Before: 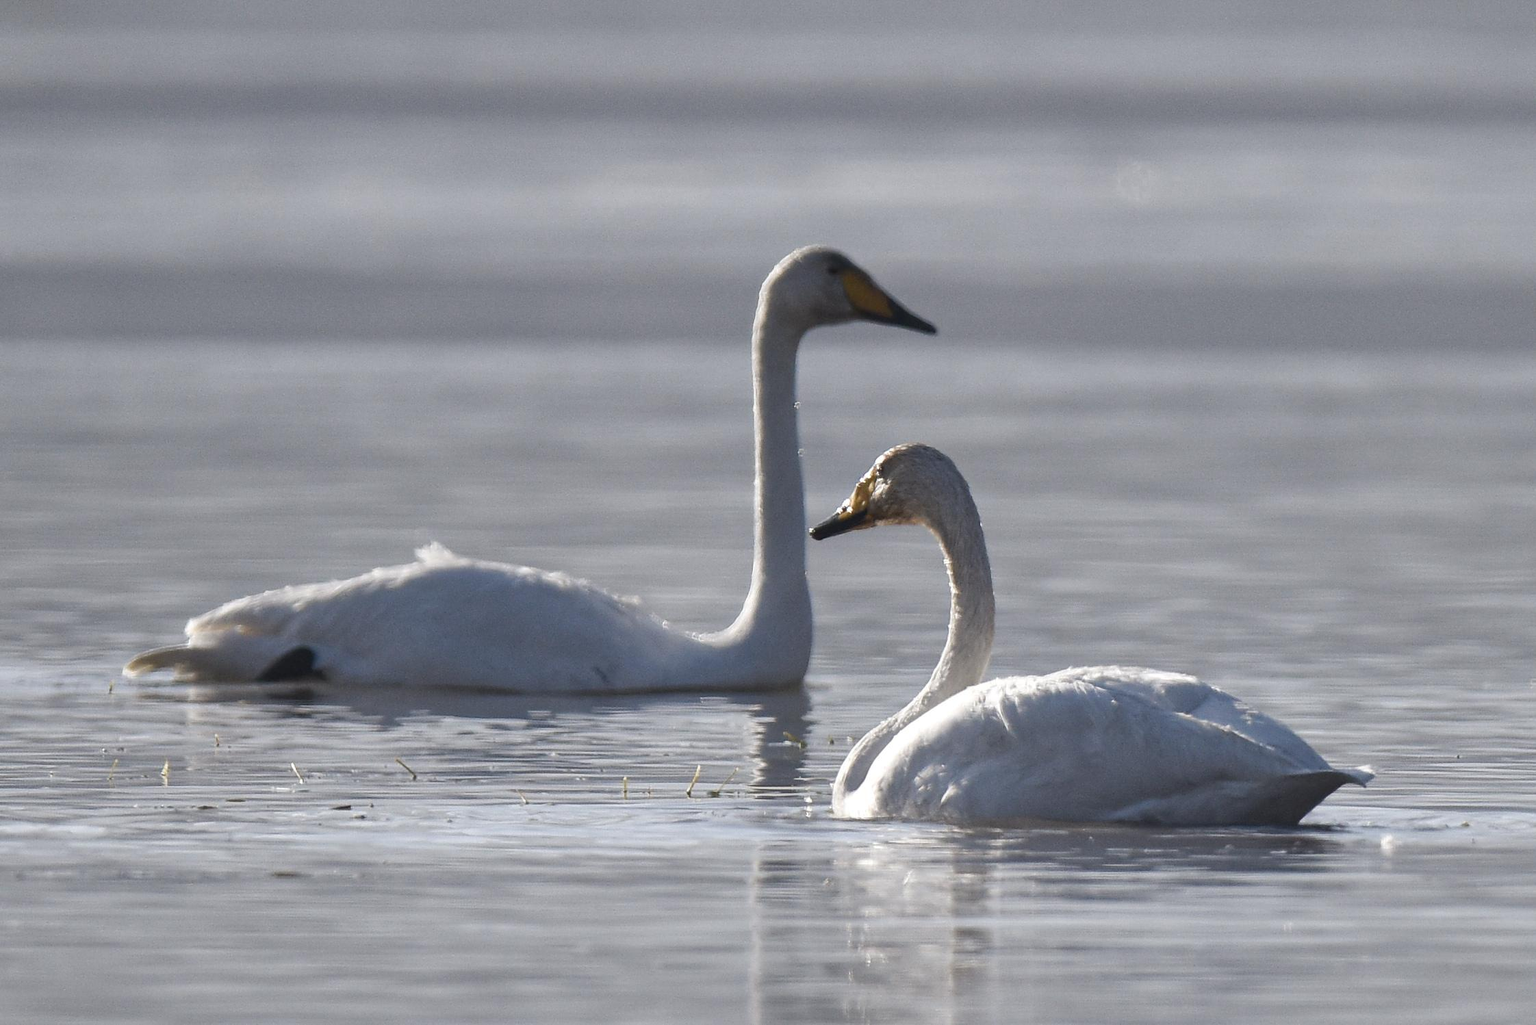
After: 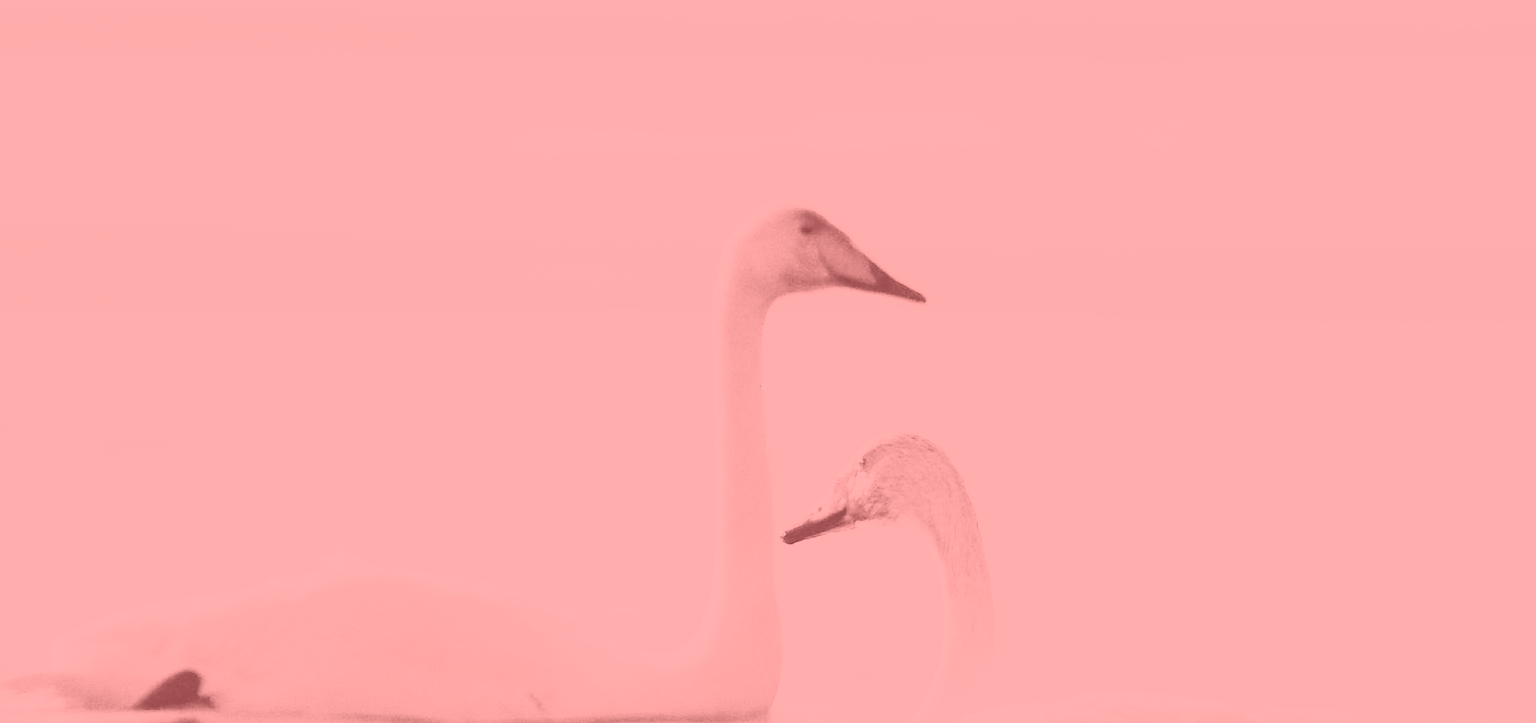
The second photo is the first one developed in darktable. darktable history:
rgb curve: curves: ch0 [(0, 0) (0.21, 0.15) (0.24, 0.21) (0.5, 0.75) (0.75, 0.96) (0.89, 0.99) (1, 1)]; ch1 [(0, 0.02) (0.21, 0.13) (0.25, 0.2) (0.5, 0.67) (0.75, 0.9) (0.89, 0.97) (1, 1)]; ch2 [(0, 0.02) (0.21, 0.13) (0.25, 0.2) (0.5, 0.67) (0.75, 0.9) (0.89, 0.97) (1, 1)], compensate middle gray true
colorize: saturation 51%, source mix 50.67%, lightness 50.67%
bloom: size 5%, threshold 95%, strength 15%
filmic rgb: middle gray luminance 30%, black relative exposure -9 EV, white relative exposure 7 EV, threshold 6 EV, target black luminance 0%, hardness 2.94, latitude 2.04%, contrast 0.963, highlights saturation mix 5%, shadows ↔ highlights balance 12.16%, add noise in highlights 0, preserve chrominance no, color science v3 (2019), use custom middle-gray values true, iterations of high-quality reconstruction 0, contrast in highlights soft, enable highlight reconstruction true
exposure: black level correction 0, exposure 1.75 EV, compensate exposure bias true, compensate highlight preservation false
contrast brightness saturation: contrast 0.1, saturation -0.36
crop and rotate: left 9.345%, top 7.22%, right 4.982%, bottom 32.331%
